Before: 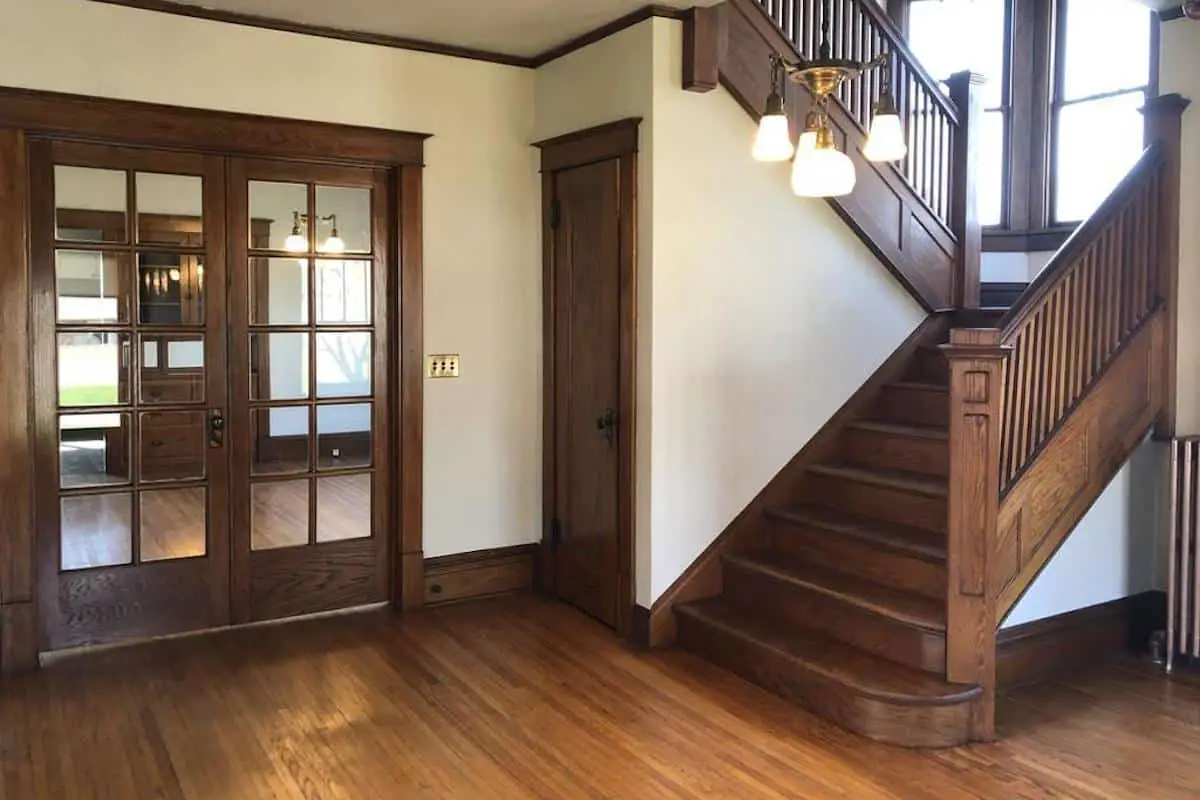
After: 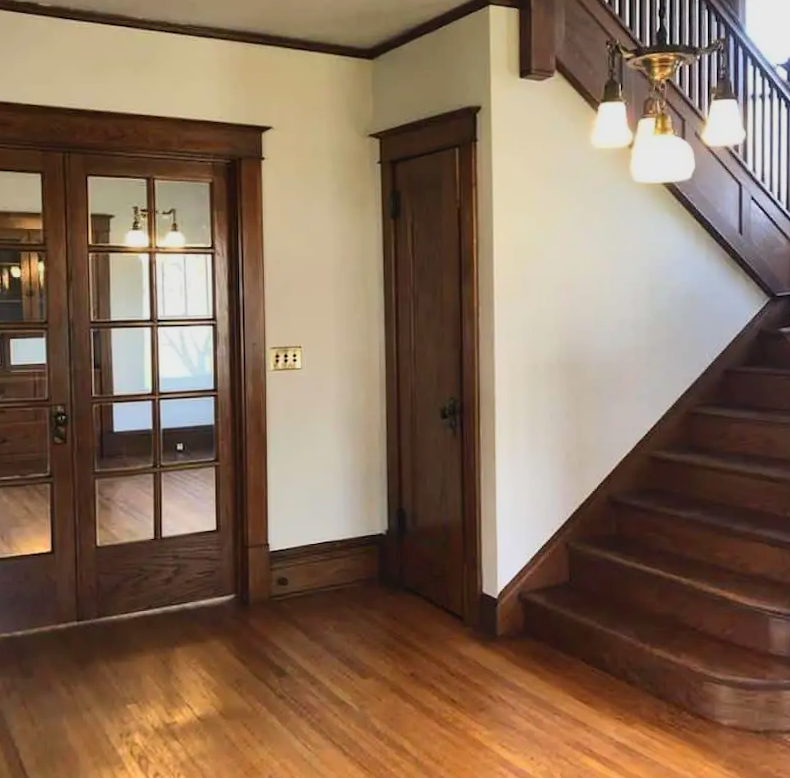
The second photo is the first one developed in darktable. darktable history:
rotate and perspective: rotation -1°, crop left 0.011, crop right 0.989, crop top 0.025, crop bottom 0.975
crop and rotate: left 12.673%, right 20.66%
graduated density: rotation 5.63°, offset 76.9
contrast brightness saturation: contrast 0.2, brightness 0.16, saturation 0.22
